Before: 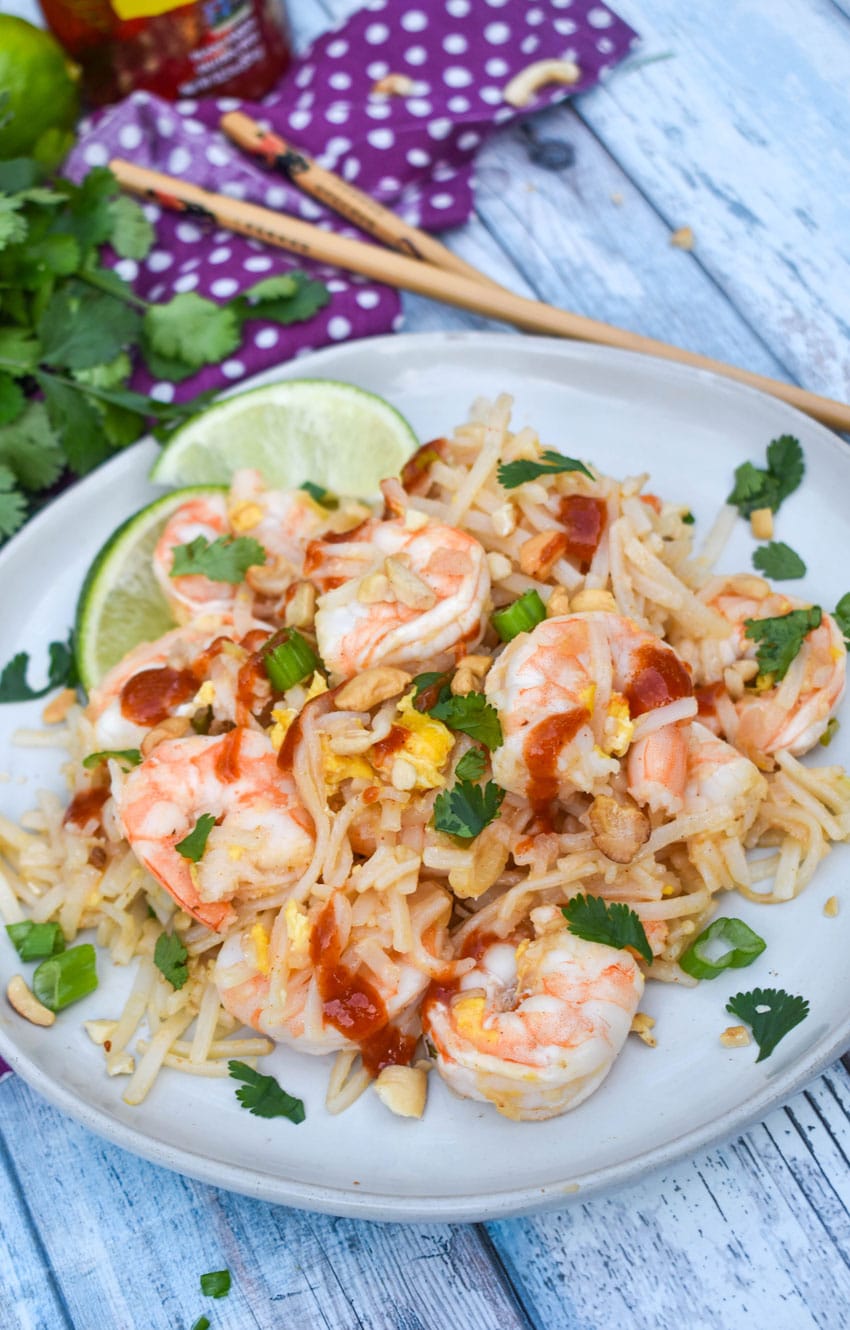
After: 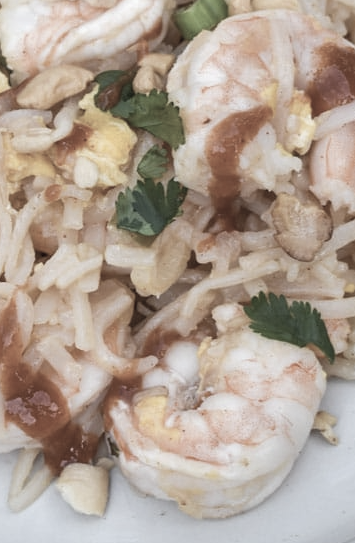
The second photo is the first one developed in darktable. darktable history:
crop: left 37.476%, top 45.309%, right 20.726%, bottom 13.832%
color correction: highlights b* -0.051, saturation 0.344
